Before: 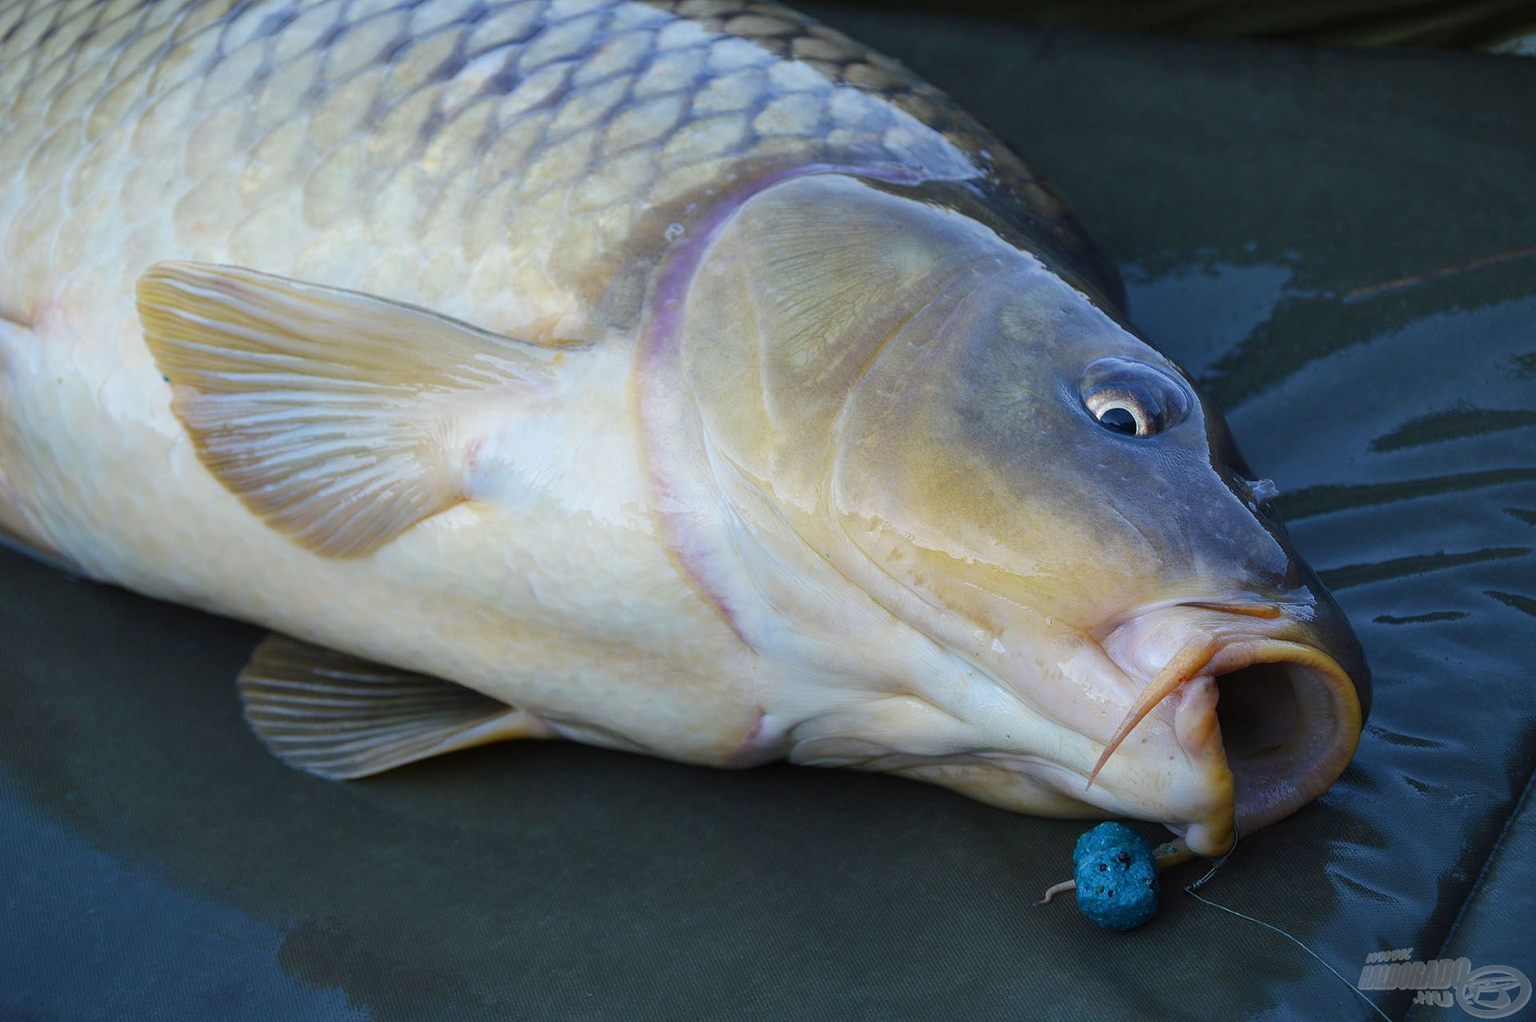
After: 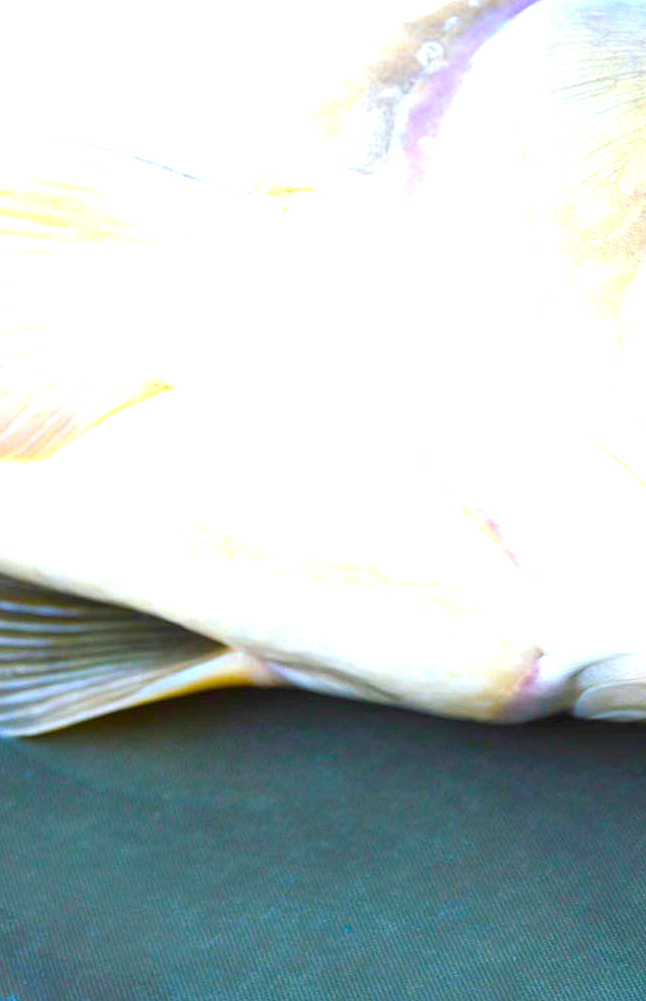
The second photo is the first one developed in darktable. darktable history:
crop and rotate: left 21.525%, top 18.607%, right 44.814%, bottom 2.97%
color balance rgb: linear chroma grading › global chroma 14.97%, perceptual saturation grading › global saturation 24.481%, perceptual saturation grading › highlights -24.088%, perceptual saturation grading › mid-tones 24.489%, perceptual saturation grading › shadows 40.691%
exposure: exposure 1.996 EV, compensate highlight preservation false
